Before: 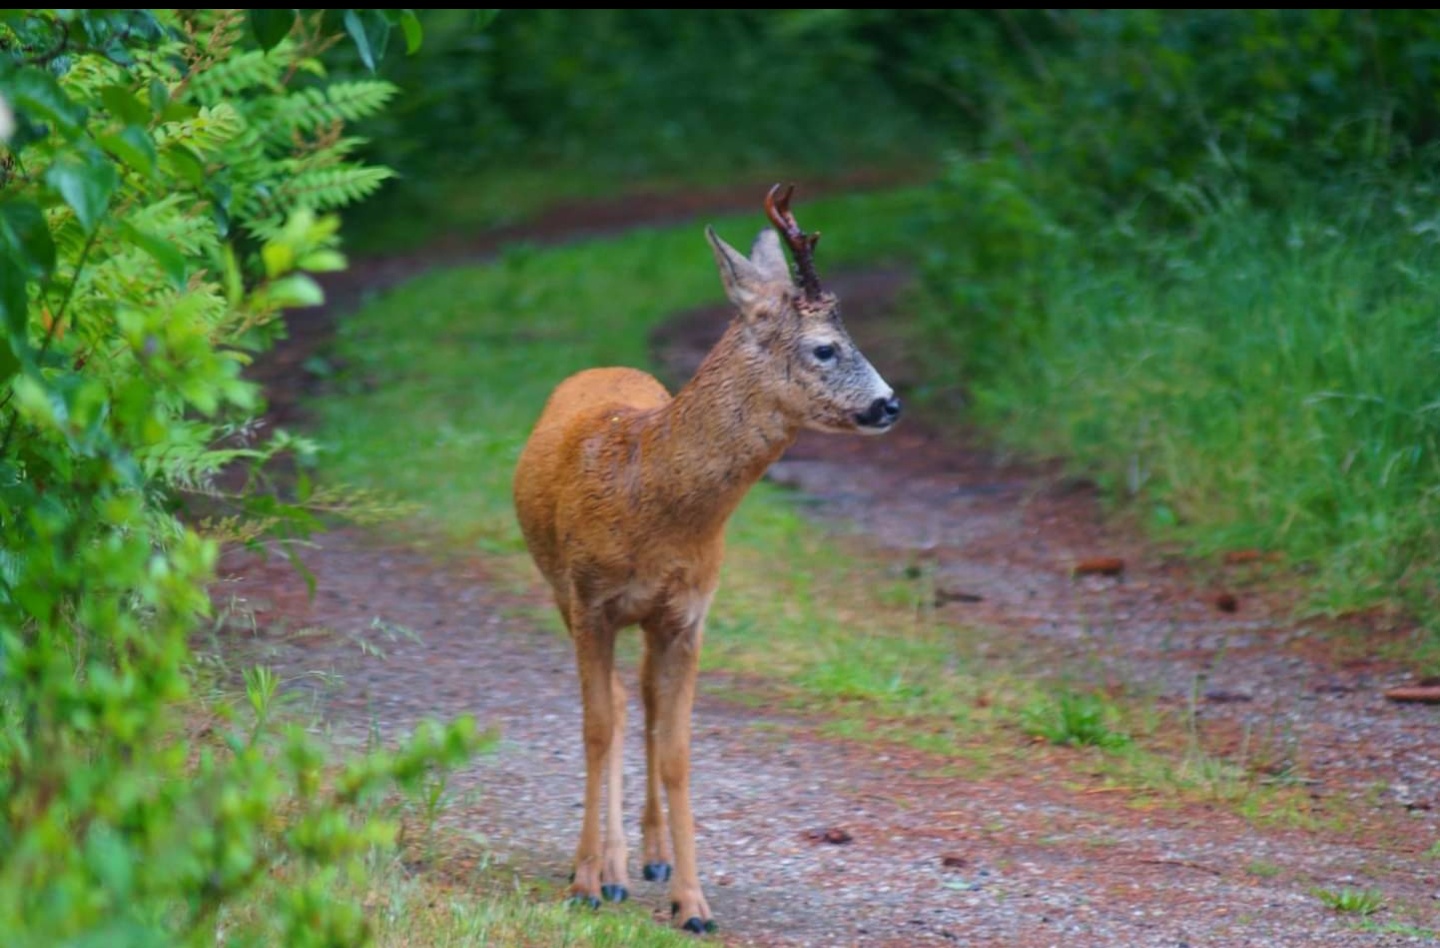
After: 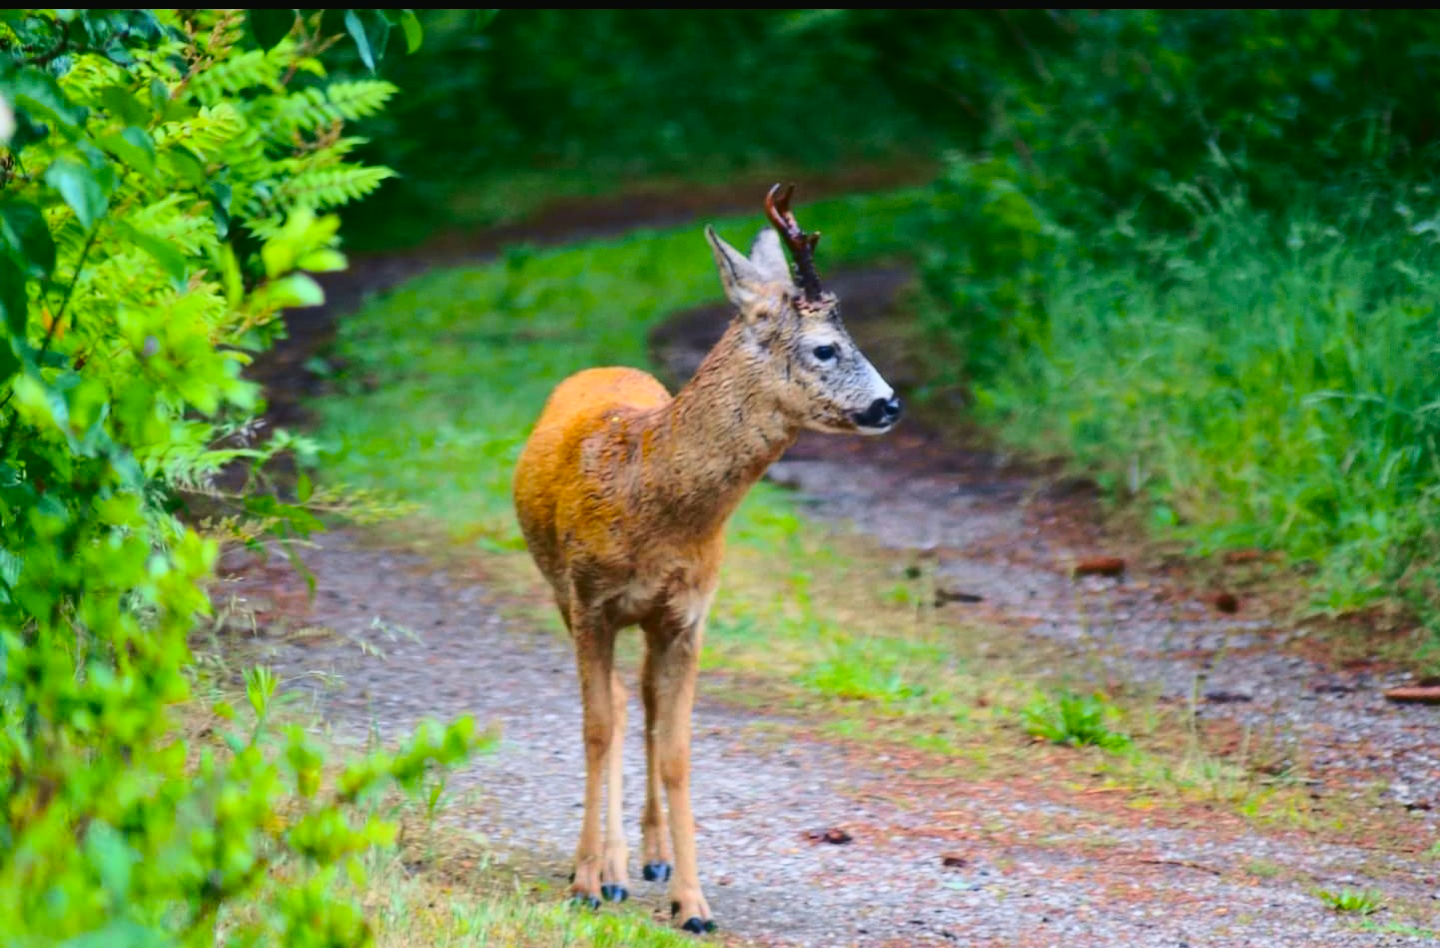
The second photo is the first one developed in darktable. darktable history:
tone curve: curves: ch0 [(0.003, 0.023) (0.071, 0.052) (0.249, 0.201) (0.466, 0.557) (0.625, 0.761) (0.783, 0.9) (0.994, 0.968)]; ch1 [(0, 0) (0.262, 0.227) (0.417, 0.386) (0.469, 0.467) (0.502, 0.498) (0.531, 0.521) (0.576, 0.586) (0.612, 0.634) (0.634, 0.68) (0.686, 0.728) (0.994, 0.987)]; ch2 [(0, 0) (0.262, 0.188) (0.385, 0.353) (0.427, 0.424) (0.495, 0.493) (0.518, 0.544) (0.55, 0.579) (0.595, 0.621) (0.644, 0.748) (1, 1)], color space Lab, independent channels, preserve colors none
